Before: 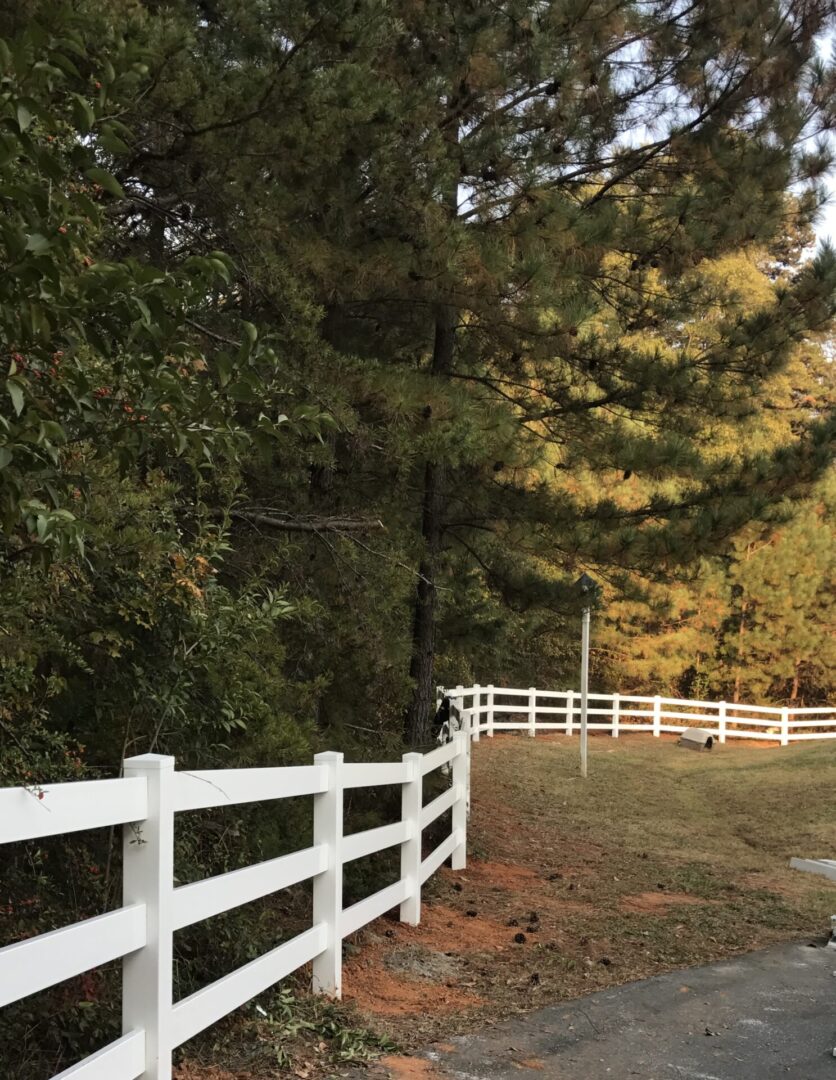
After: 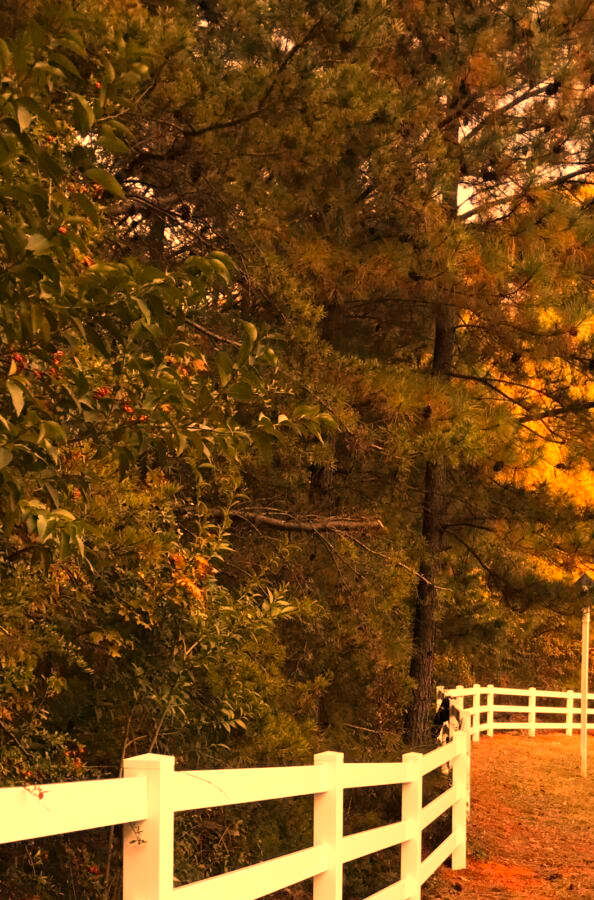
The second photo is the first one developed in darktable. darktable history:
crop: right 28.885%, bottom 16.626%
exposure: black level correction 0.001, exposure 0.5 EV, compensate exposure bias true, compensate highlight preservation false
color calibration: x 0.329, y 0.345, temperature 5633 K
white balance: red 1.467, blue 0.684
